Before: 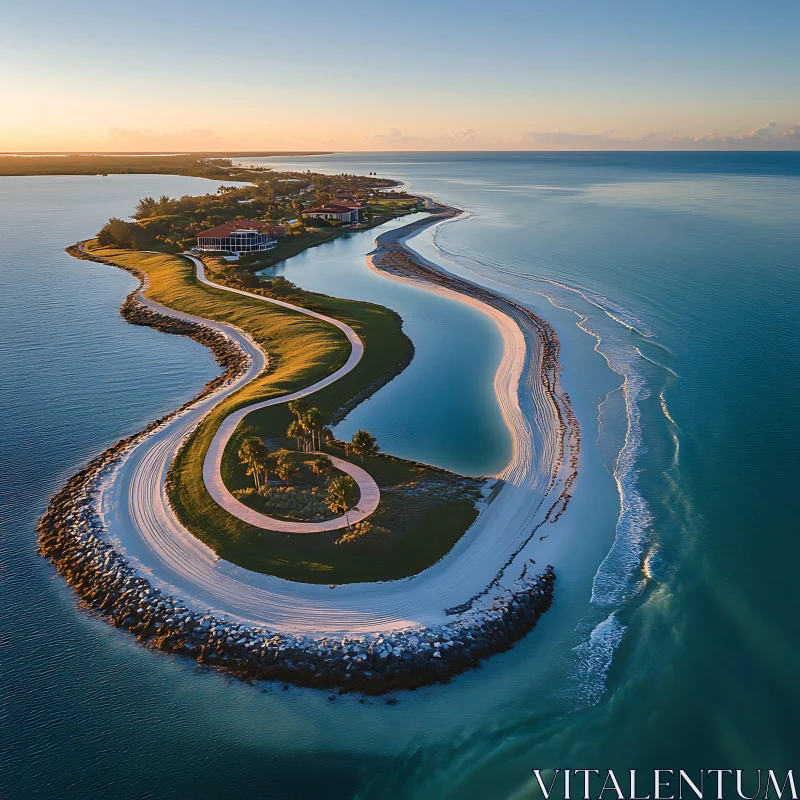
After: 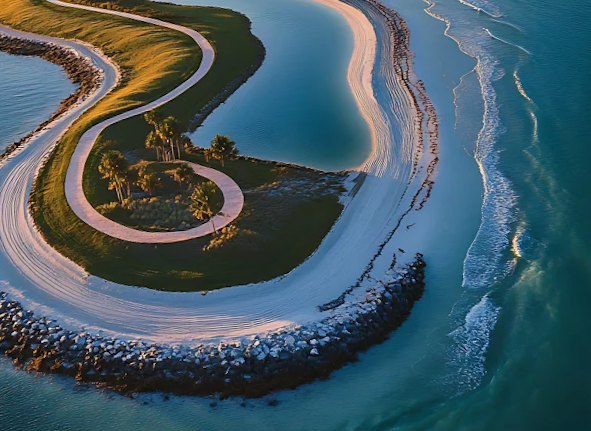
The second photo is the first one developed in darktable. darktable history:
crop and rotate: left 17.299%, top 35.115%, right 7.015%, bottom 1.024%
rotate and perspective: rotation -5°, crop left 0.05, crop right 0.952, crop top 0.11, crop bottom 0.89
